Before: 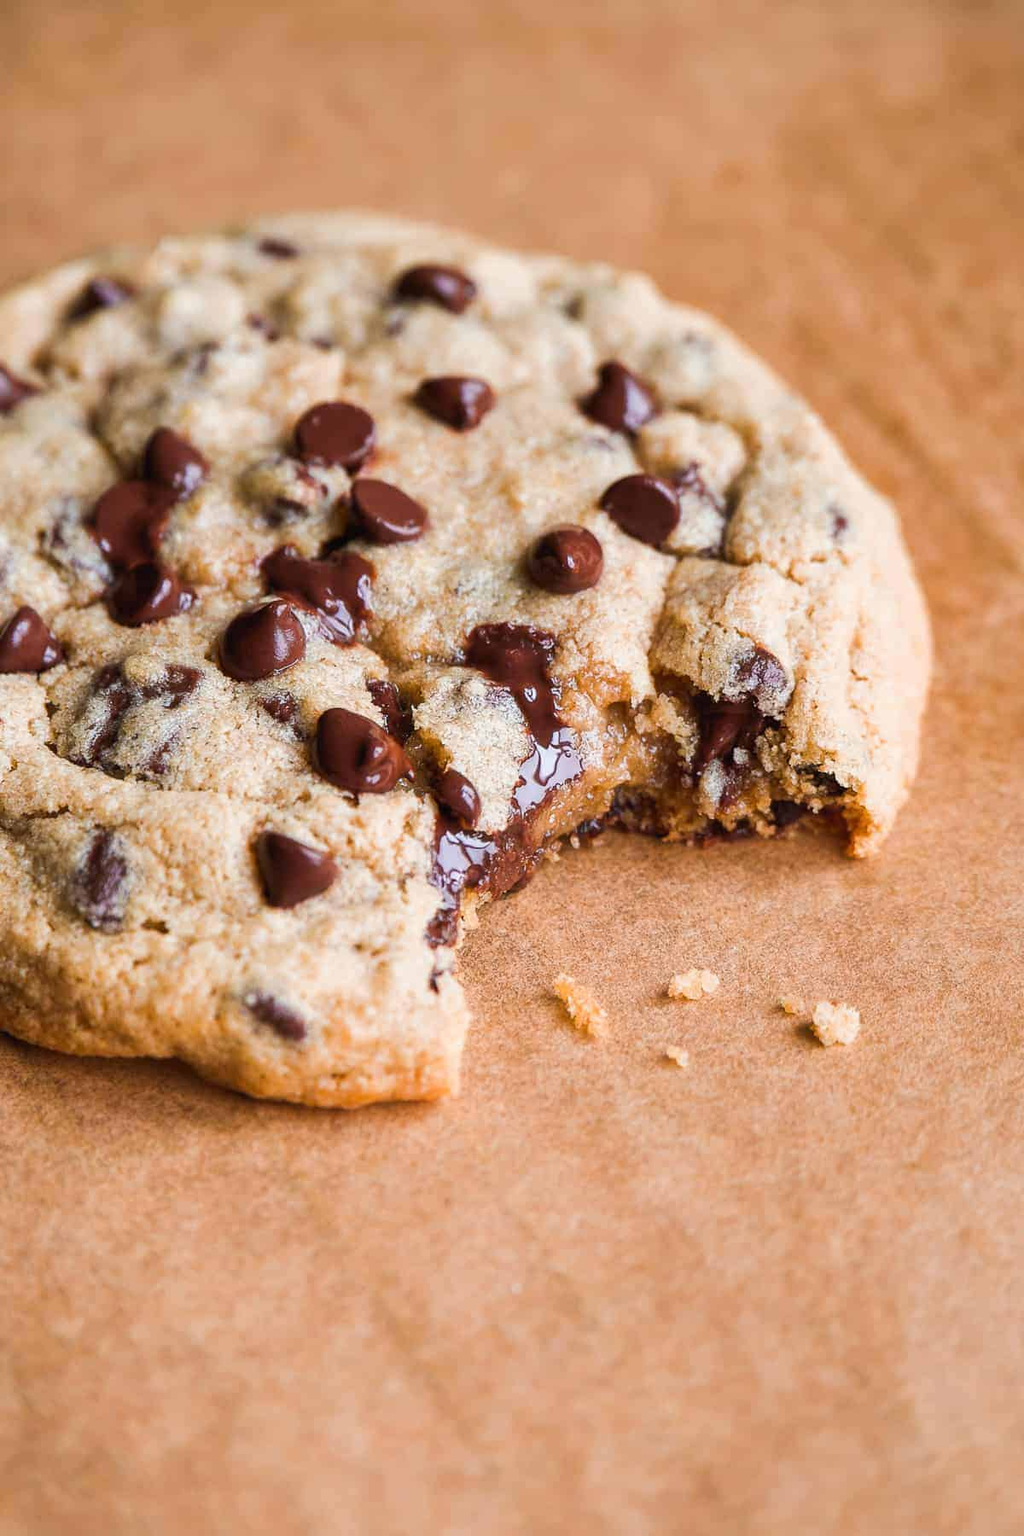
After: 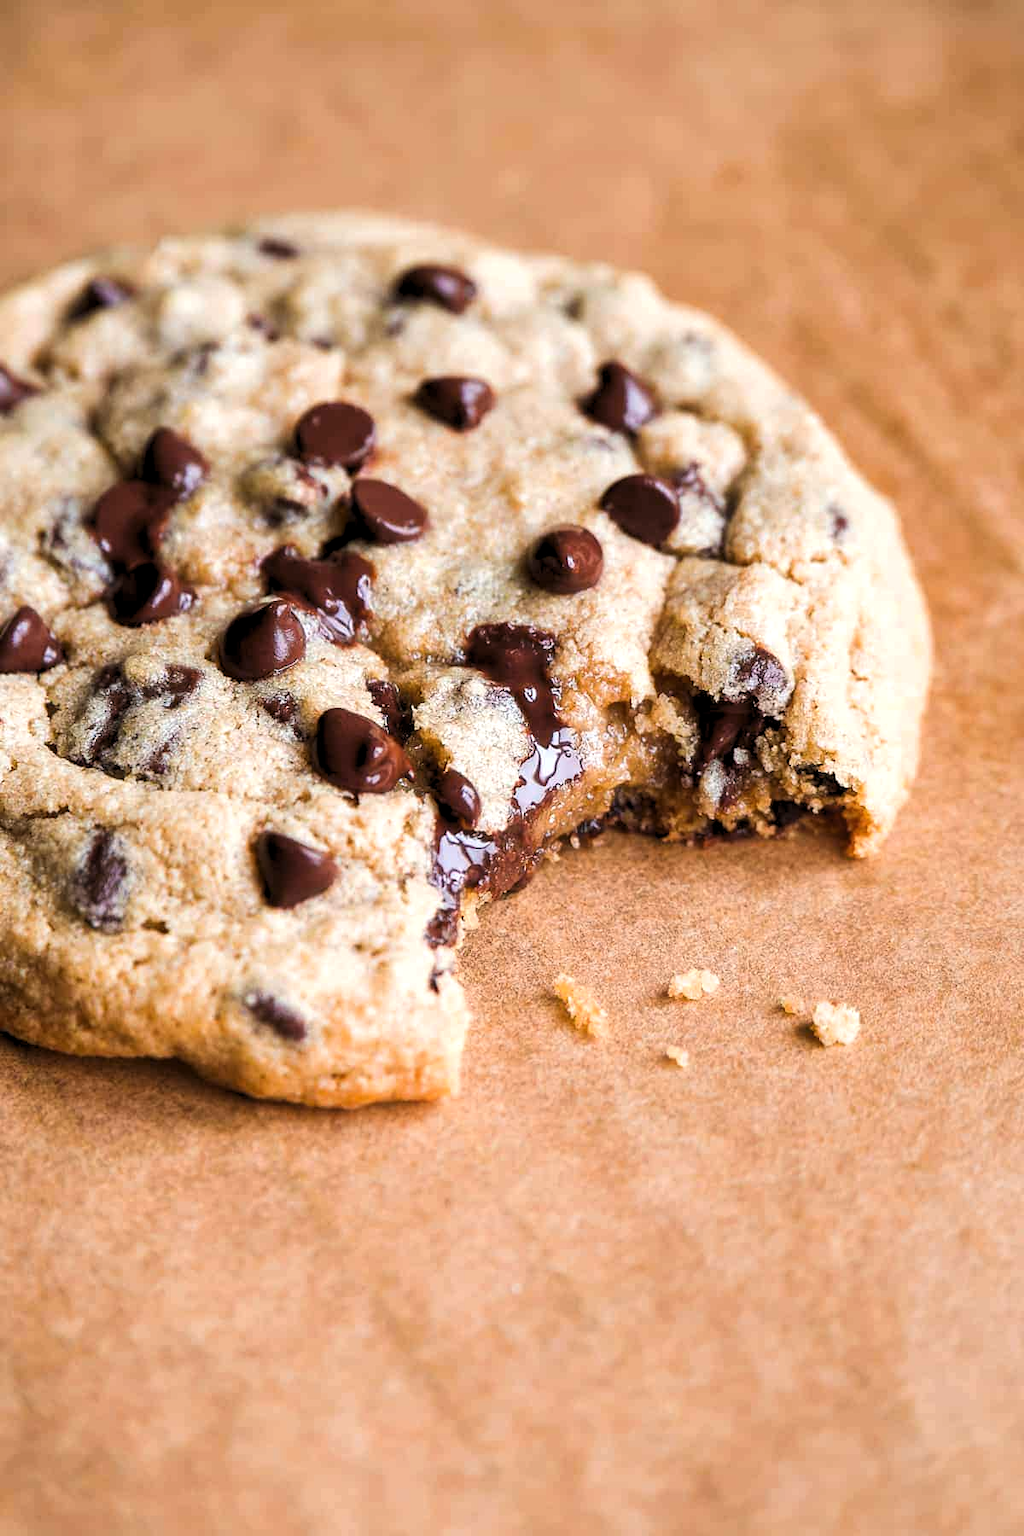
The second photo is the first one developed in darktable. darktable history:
levels: white 99.94%, levels [0.062, 0.494, 0.925]
